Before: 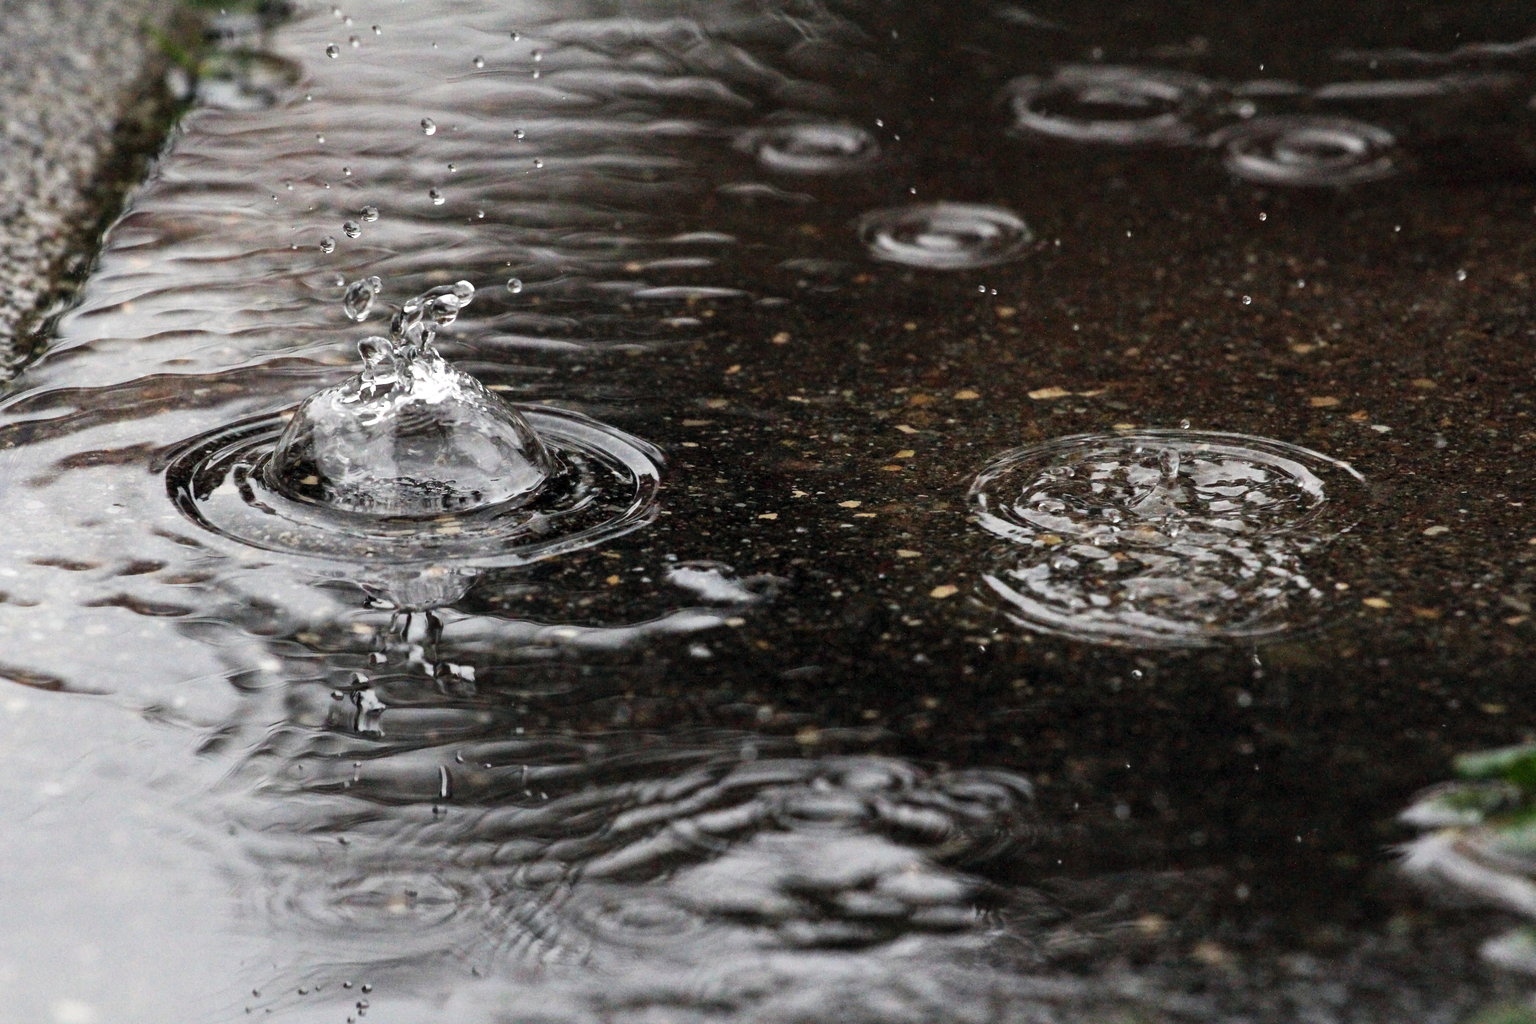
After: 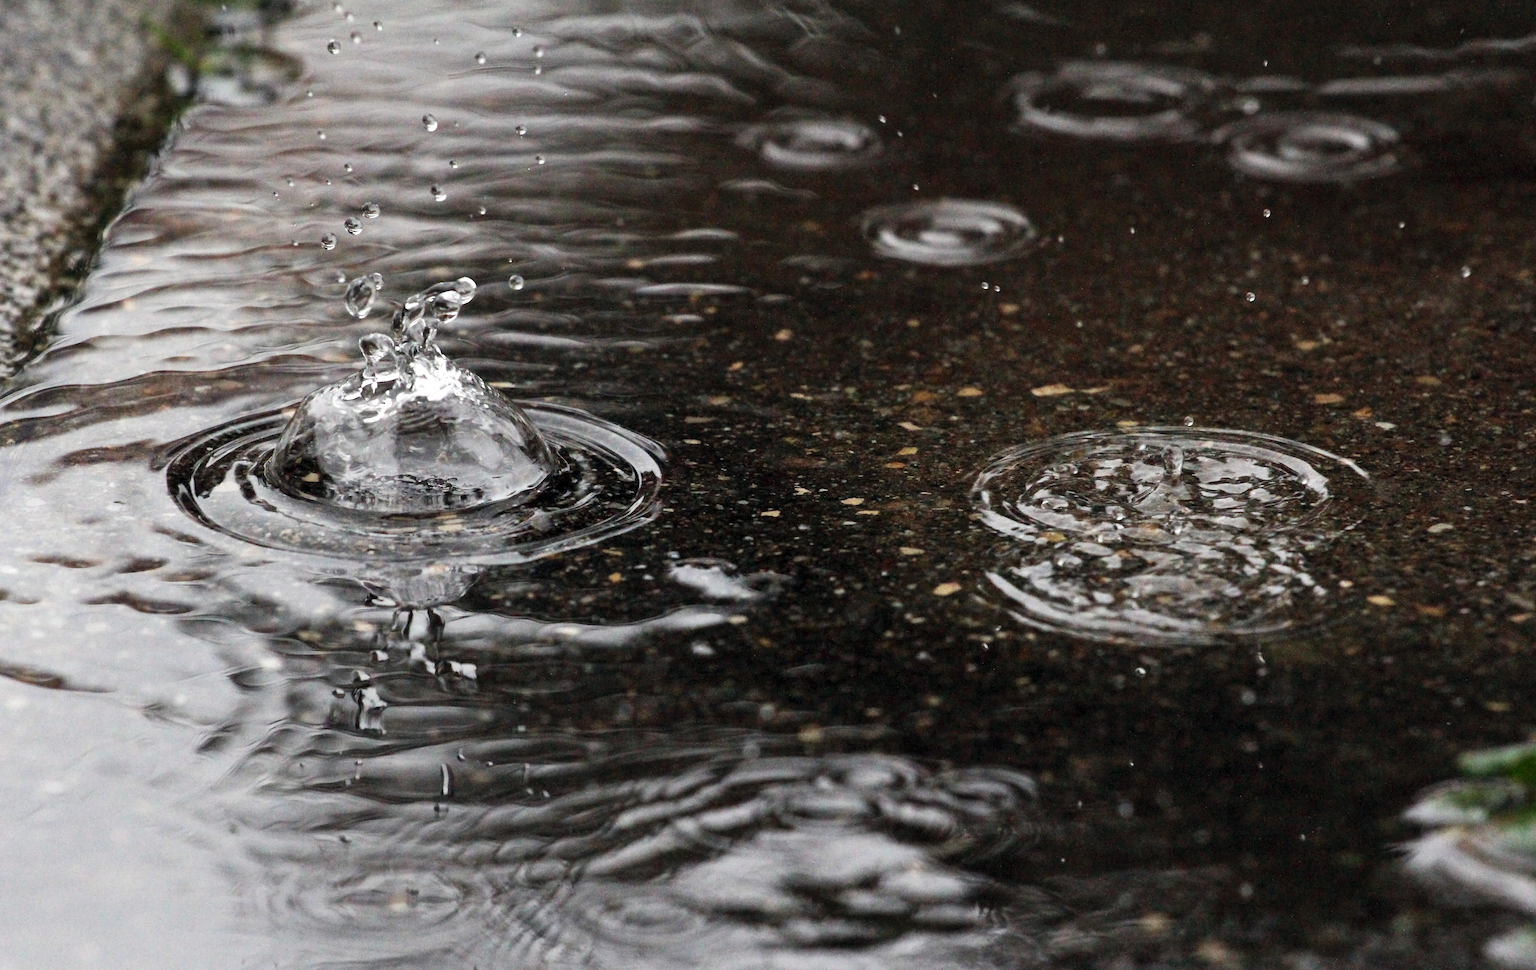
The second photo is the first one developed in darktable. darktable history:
levels: mode automatic
crop: top 0.448%, right 0.264%, bottom 5.045%
